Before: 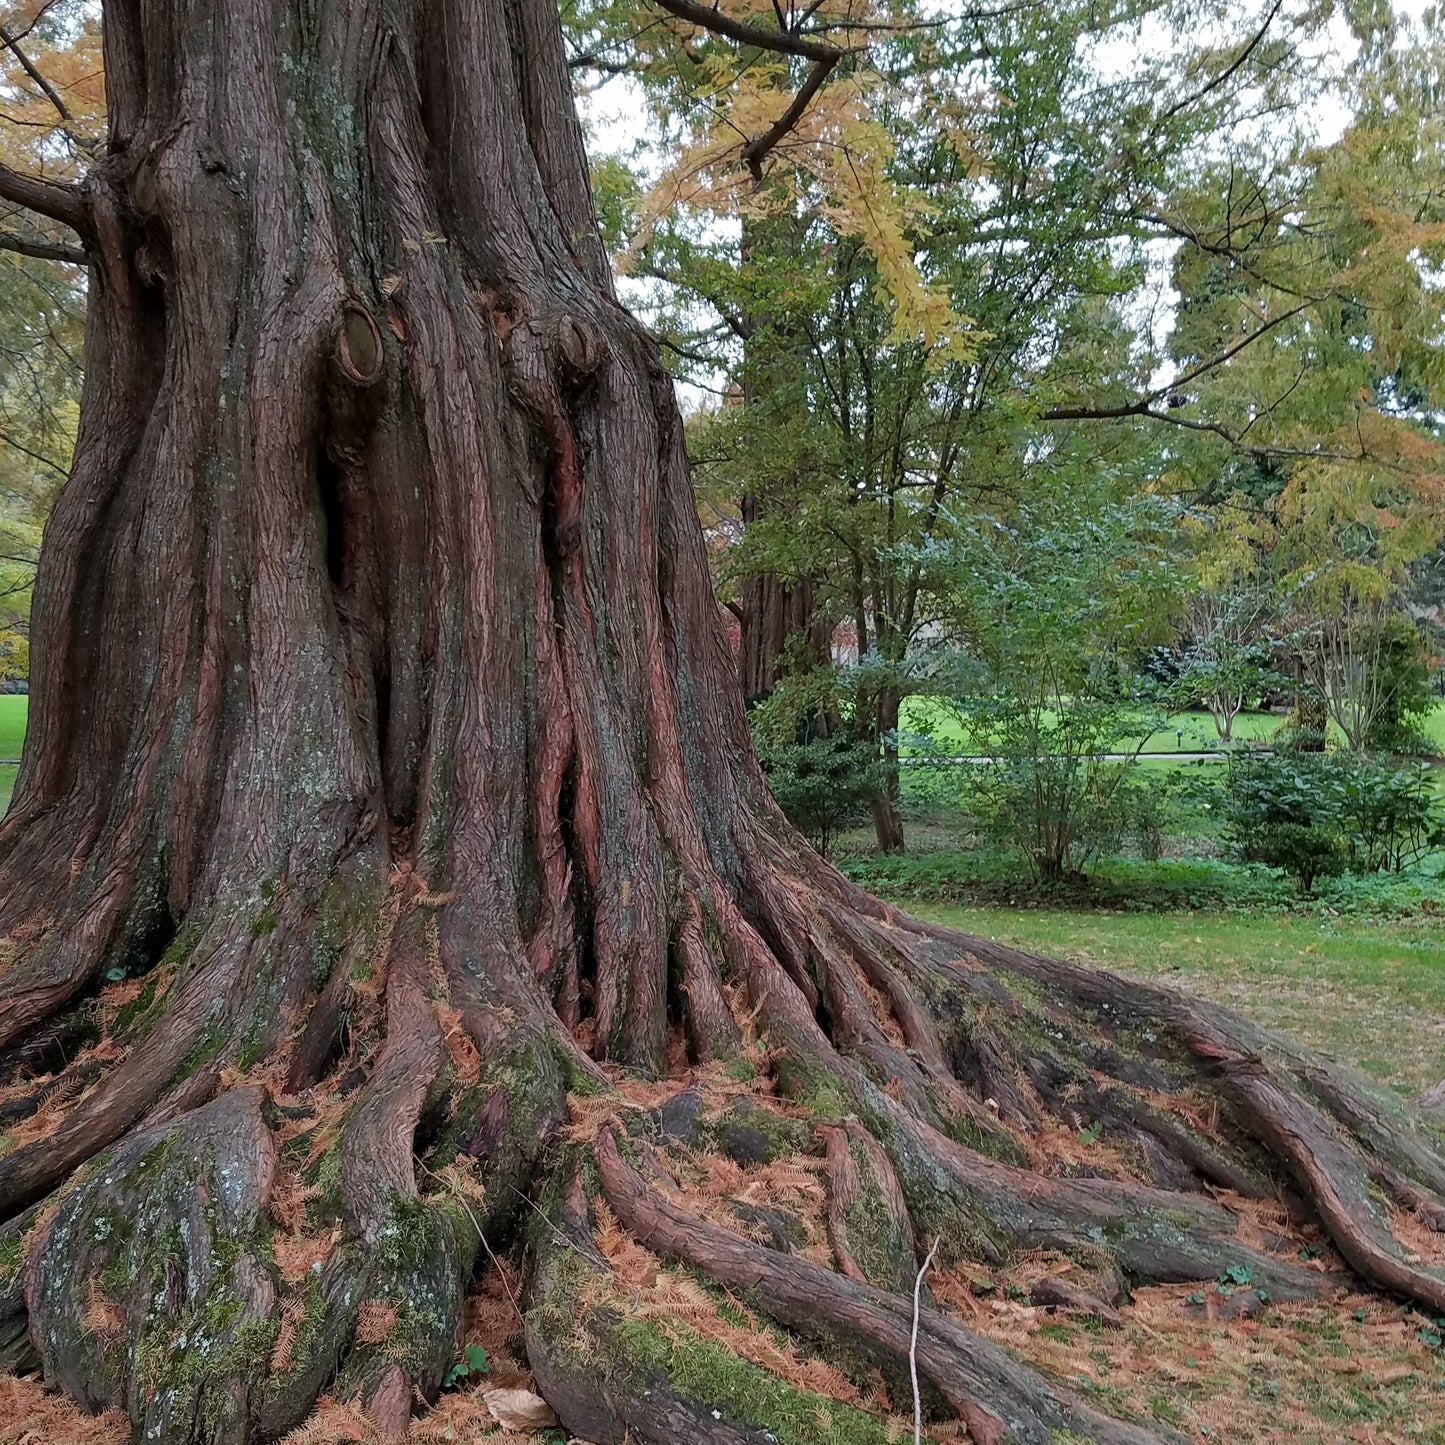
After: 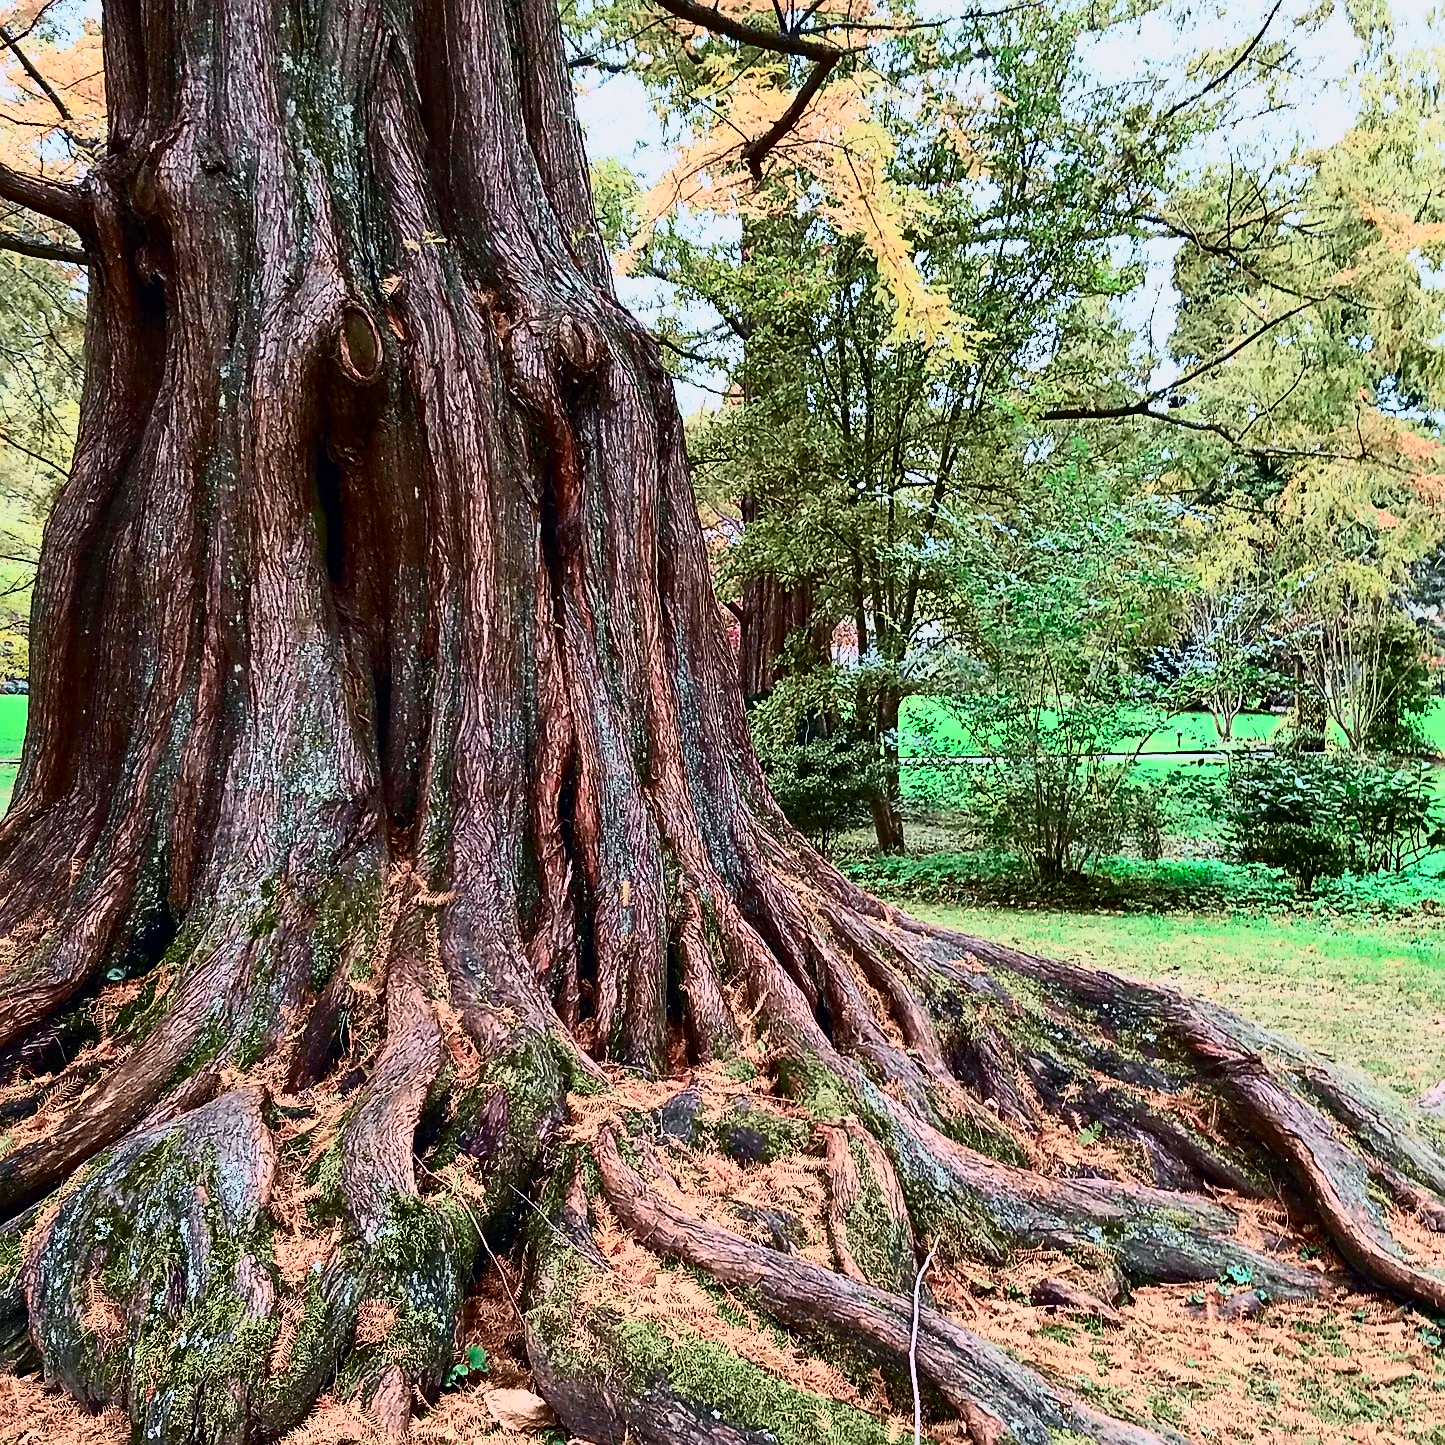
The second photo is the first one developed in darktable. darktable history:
sharpen: on, module defaults
tone curve: curves: ch0 [(0, 0) (0.049, 0.01) (0.154, 0.081) (0.491, 0.56) (0.739, 0.794) (0.992, 0.937)]; ch1 [(0, 0) (0.172, 0.123) (0.317, 0.272) (0.401, 0.422) (0.499, 0.497) (0.531, 0.54) (0.615, 0.603) (0.741, 0.783) (1, 1)]; ch2 [(0, 0) (0.411, 0.424) (0.462, 0.464) (0.502, 0.489) (0.544, 0.551) (0.686, 0.638) (1, 1)], color space Lab, independent channels, preserve colors none
contrast brightness saturation: contrast 0.83, brightness 0.59, saturation 0.59
